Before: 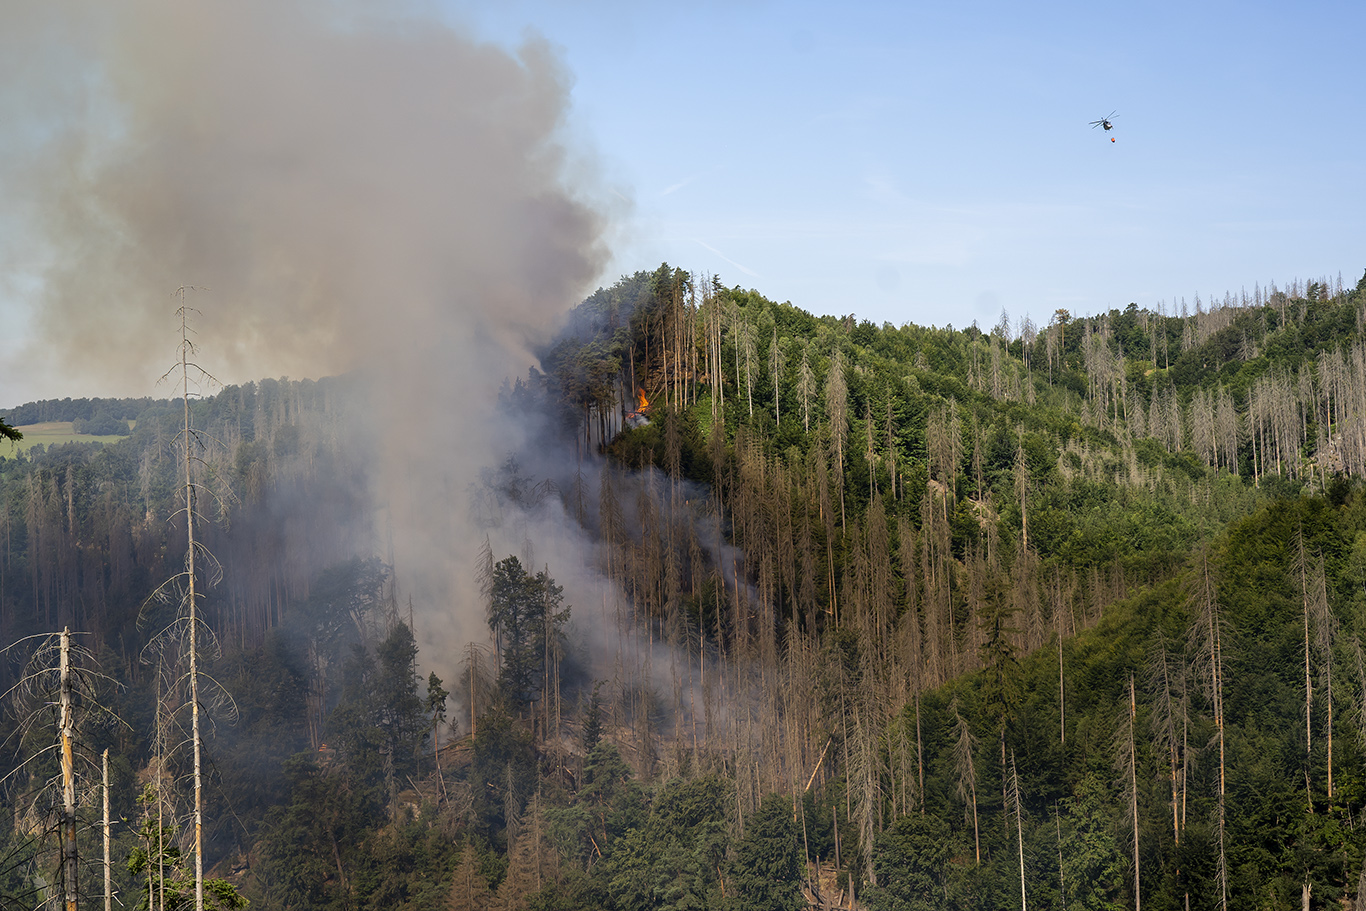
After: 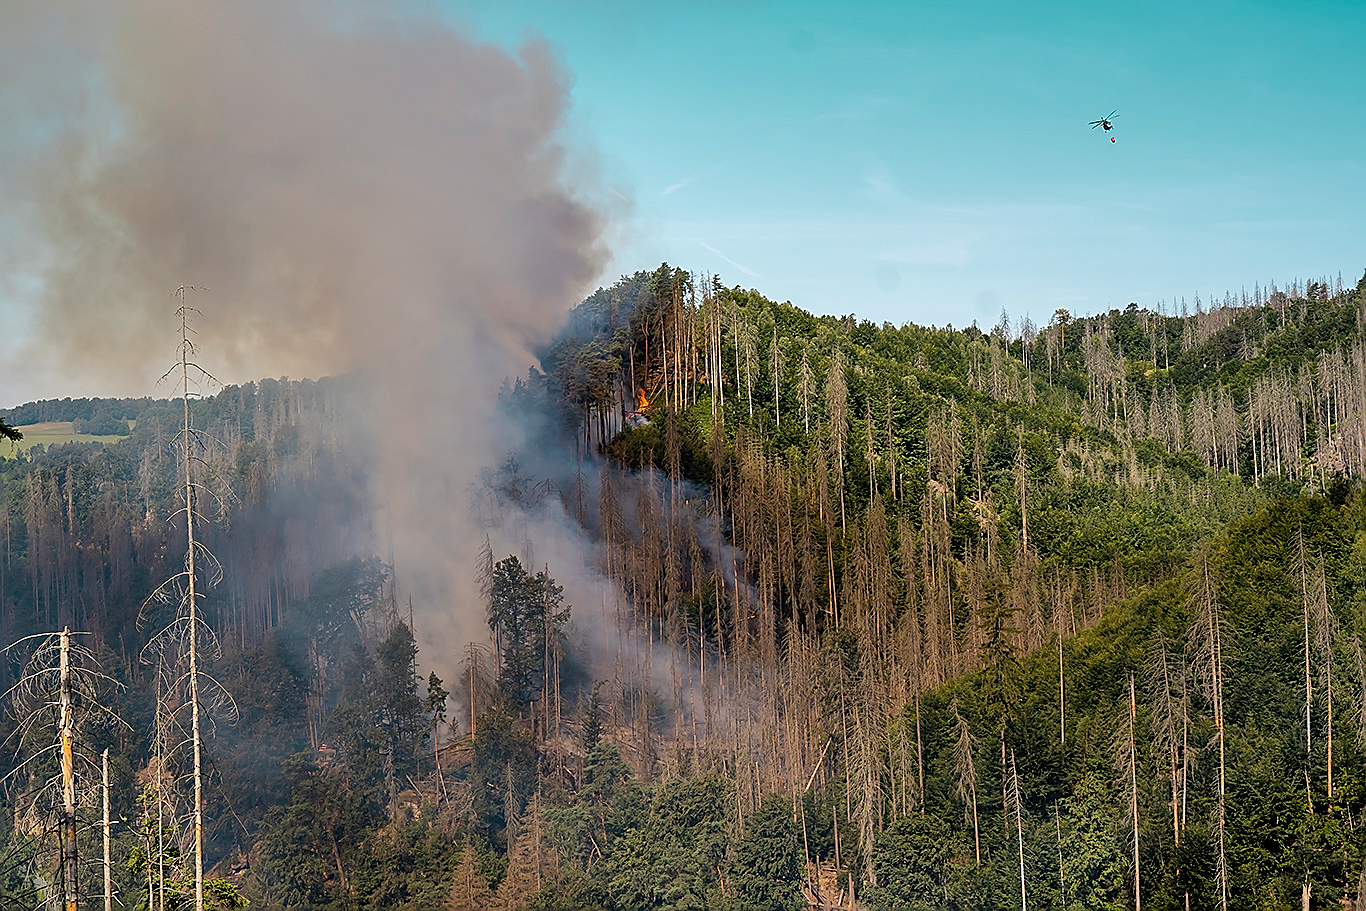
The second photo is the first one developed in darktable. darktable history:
sharpen: radius 1.358, amount 1.257, threshold 0.68
color zones: curves: ch0 [(0.254, 0.492) (0.724, 0.62)]; ch1 [(0.25, 0.528) (0.719, 0.796)]; ch2 [(0, 0.472) (0.25, 0.5) (0.73, 0.184)]
shadows and highlights: soften with gaussian
tone equalizer: smoothing diameter 24.98%, edges refinement/feathering 10.37, preserve details guided filter
